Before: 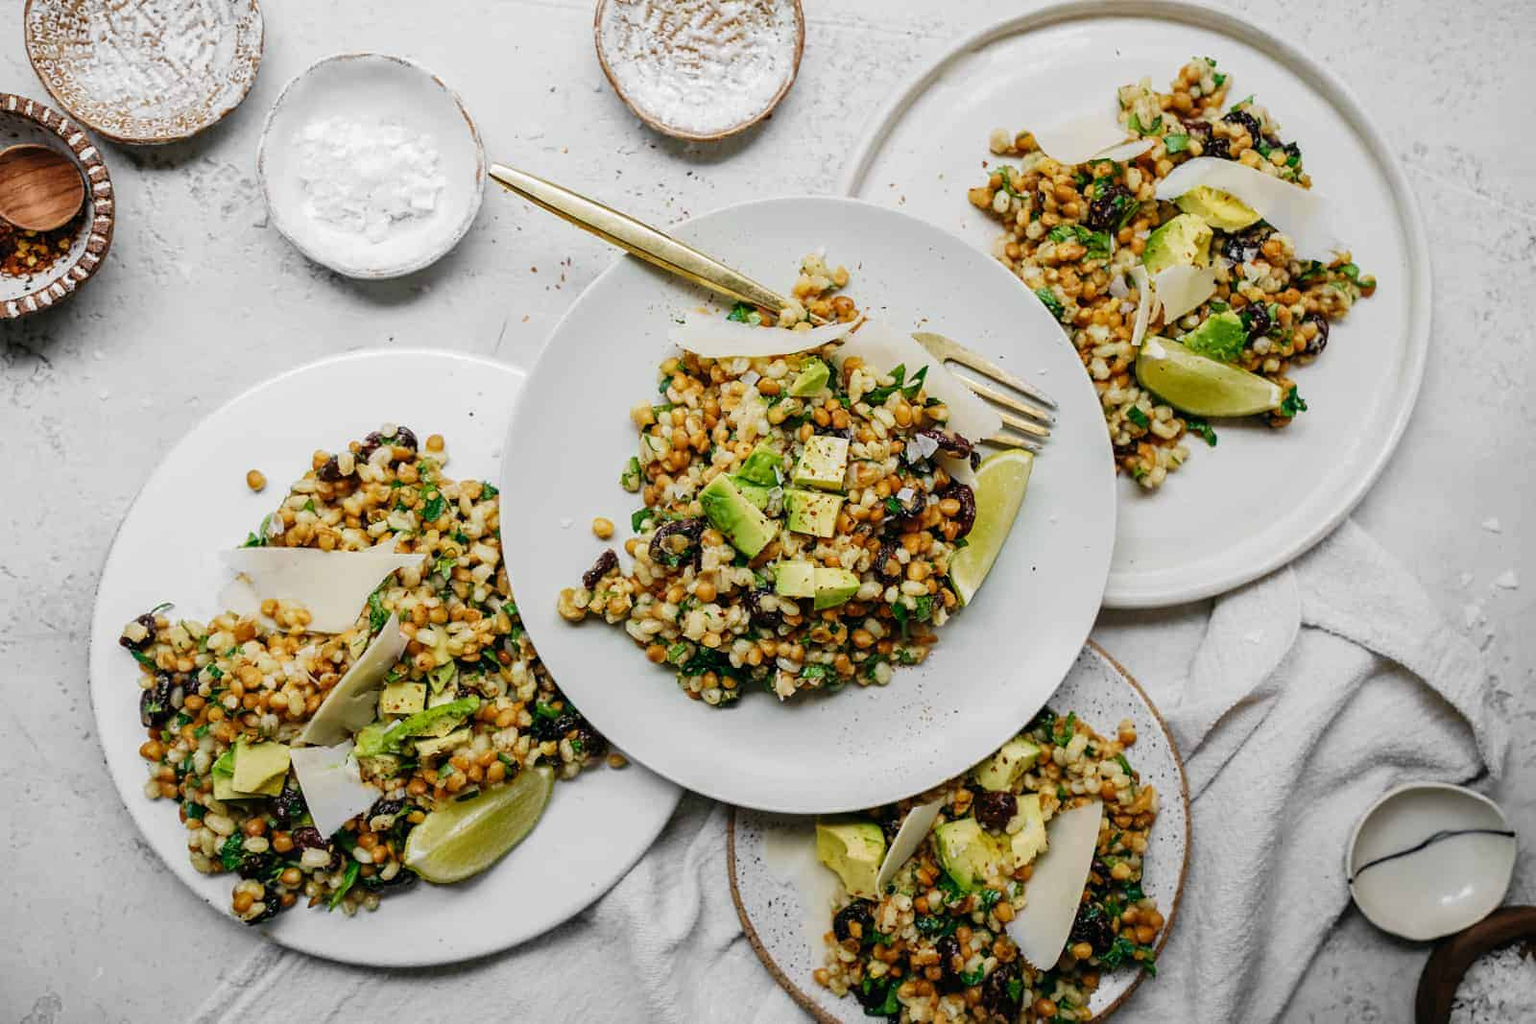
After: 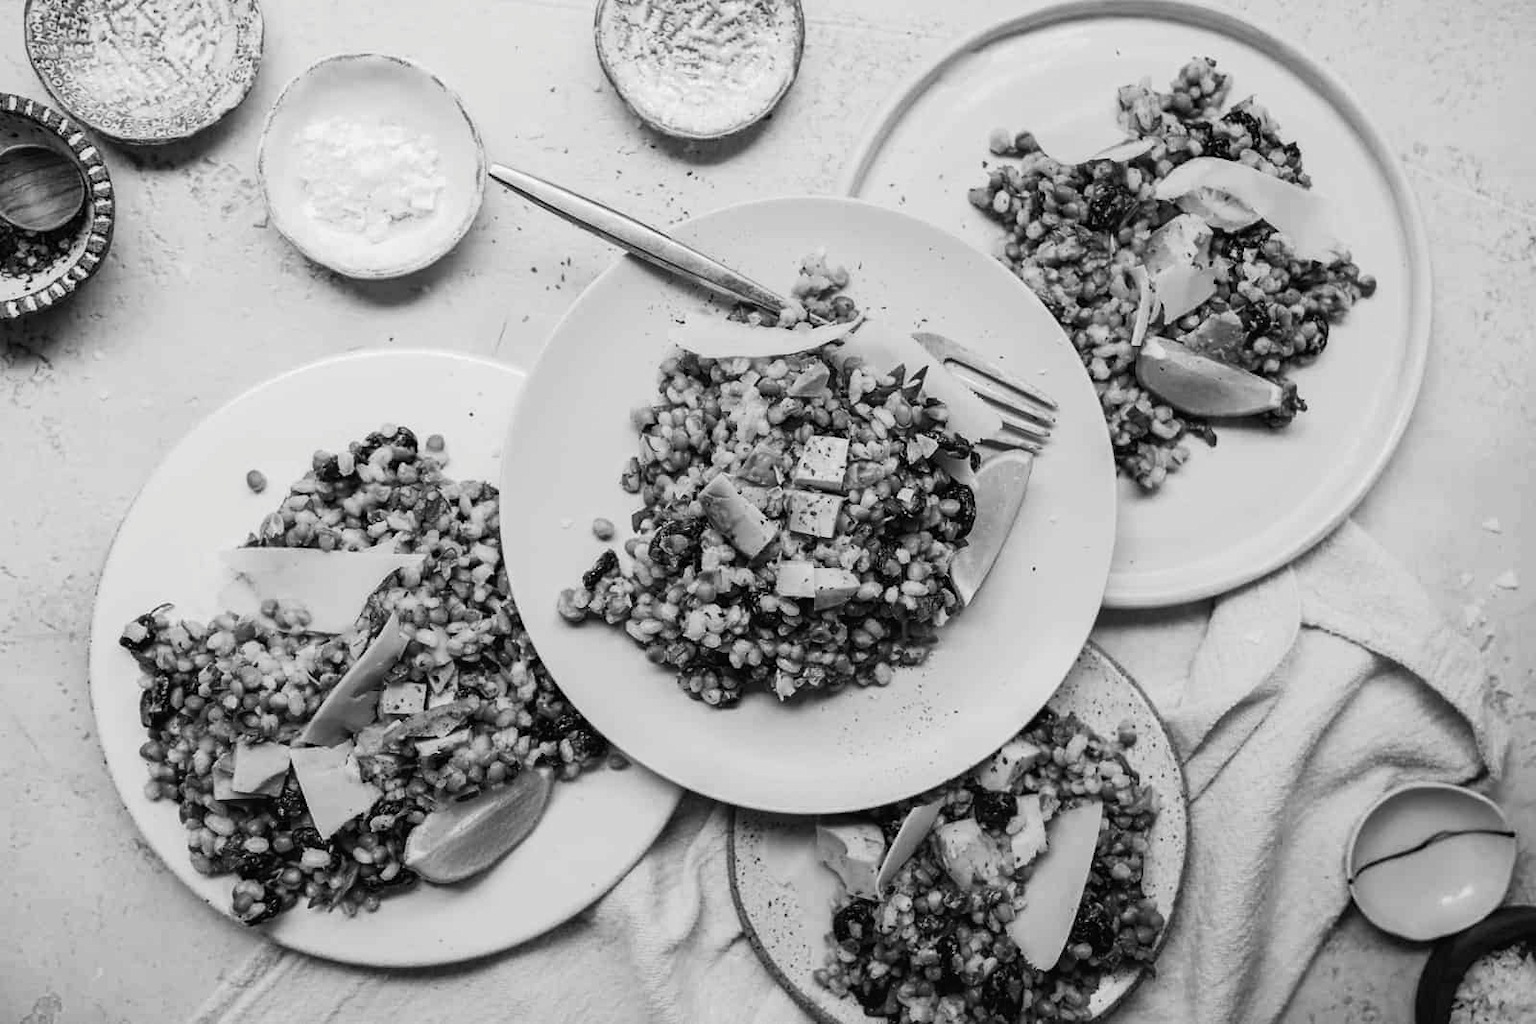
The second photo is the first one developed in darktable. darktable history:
tone curve: curves: ch0 [(0, 0) (0.003, 0.014) (0.011, 0.019) (0.025, 0.028) (0.044, 0.044) (0.069, 0.069) (0.1, 0.1) (0.136, 0.131) (0.177, 0.168) (0.224, 0.206) (0.277, 0.255) (0.335, 0.309) (0.399, 0.374) (0.468, 0.452) (0.543, 0.535) (0.623, 0.623) (0.709, 0.72) (0.801, 0.815) (0.898, 0.898) (1, 1)], preserve colors none
color look up table: target L [93.4, 88.47, 84.2, 87.05, 87.05, 69.24, 68.87, 49.64, 45.36, 42.37, 22.62, 200.82, 82.76, 77.71, 70.73, 61.7, 62.46, 53.09, 54.76, 51.62, 46.43, 38.8, 37.41, 34.03, 14.2, 13.71, 12.25, 95.84, 85.63, 73.19, 63.98, 64.48, 59.66, 48.57, 44.82, 42.78, 47.24, 25.32, 10.27, 18.94, 8.757, 93.75, 87.76, 81.69, 68.49, 69.61, 45.63, 42.1, 20.79], target a [0 ×7, -0.001, 0.001, 0.001, 0 ×4, 0.001, 0, 0, 0.001, 0, 0, 0, 0.001, 0 ×5, -0.002, 0, 0.001 ×5, 0 ×12, 0.001, 0.001, 0], target b [-0.001, 0 ×6, 0.012, -0.005, -0.005, -0.001, -0.001, 0, 0, -0.006, 0, 0, -0.004, -0.001, -0.001, -0.001, -0.005, -0.004, -0.001, 0, 0, 0, 0.023, 0, -0.006, 0, -0.006, -0.006, -0.005, 0.011, -0.001, -0.001, -0.001, 0, 0.006, 0, -0.001, 0 ×4, -0.005, -0.005, 0.006], num patches 49
